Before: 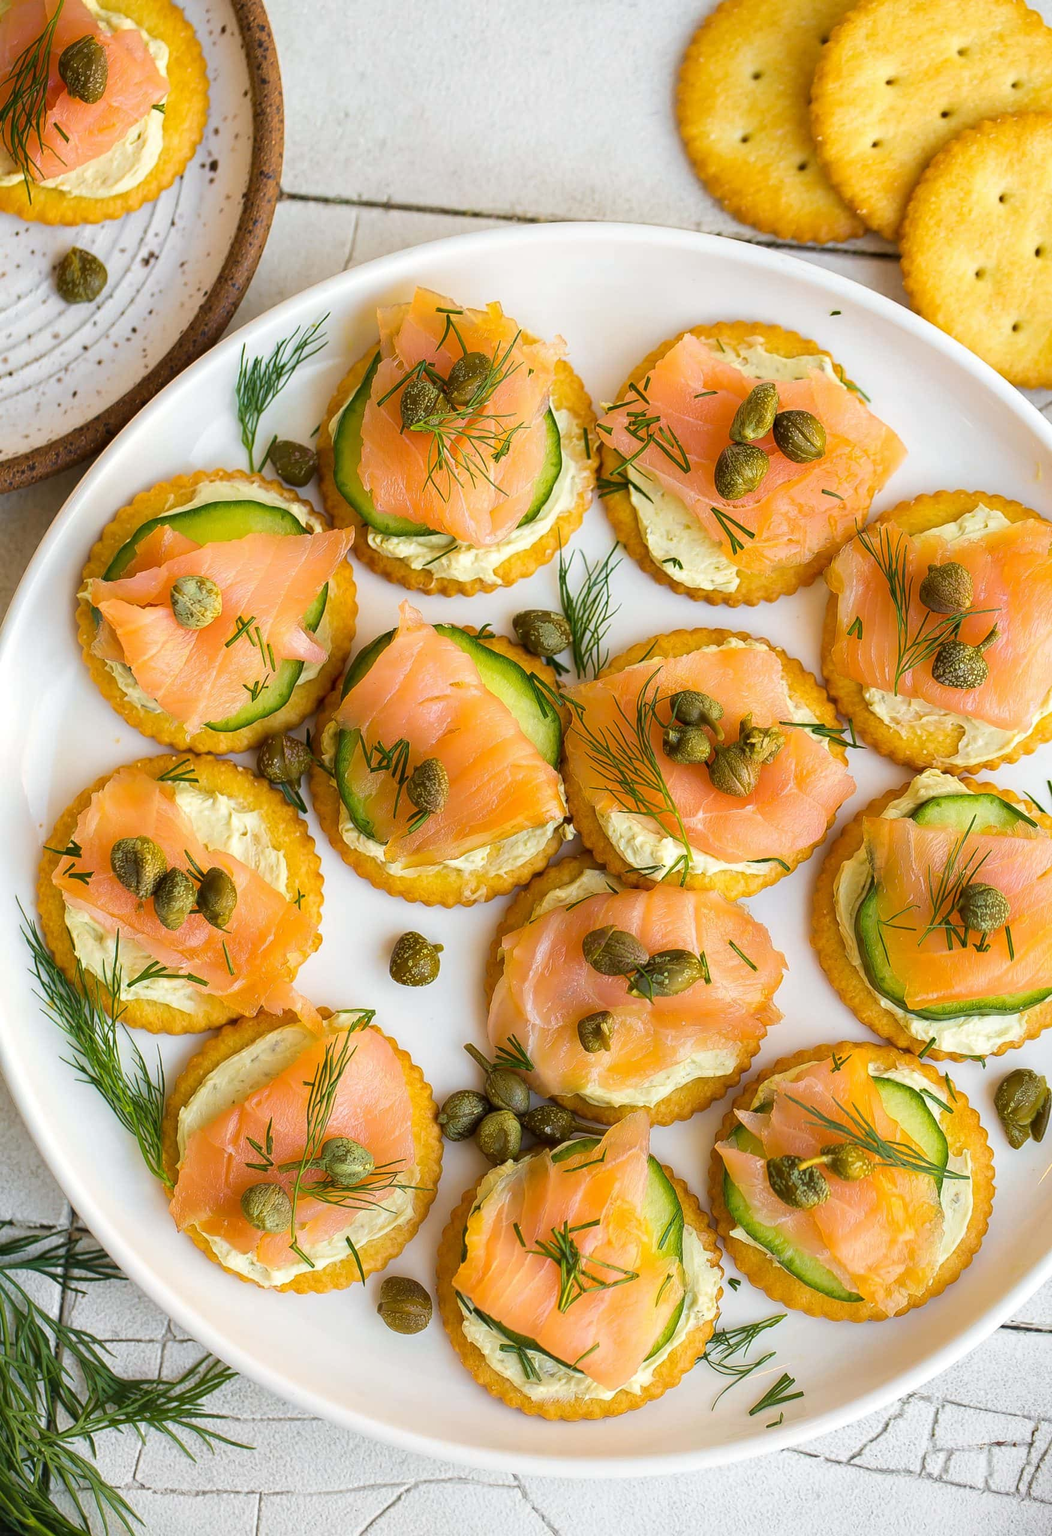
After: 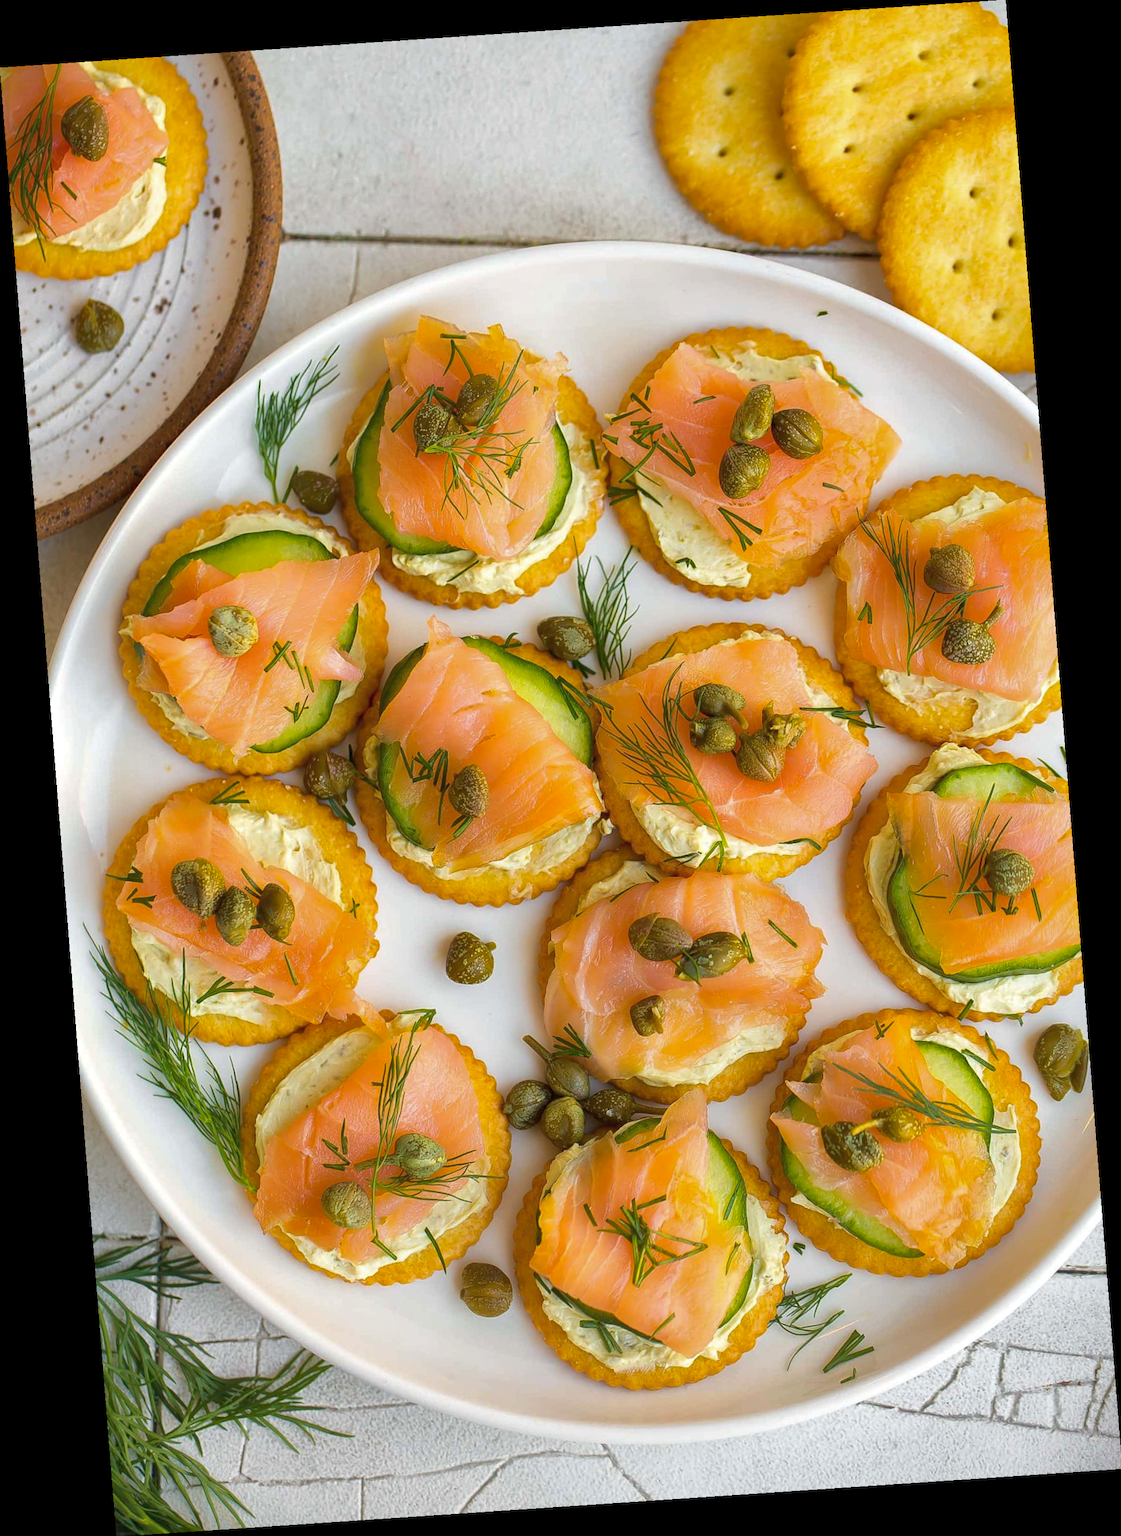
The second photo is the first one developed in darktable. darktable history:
rotate and perspective: rotation -4.2°, shear 0.006, automatic cropping off
shadows and highlights: on, module defaults
